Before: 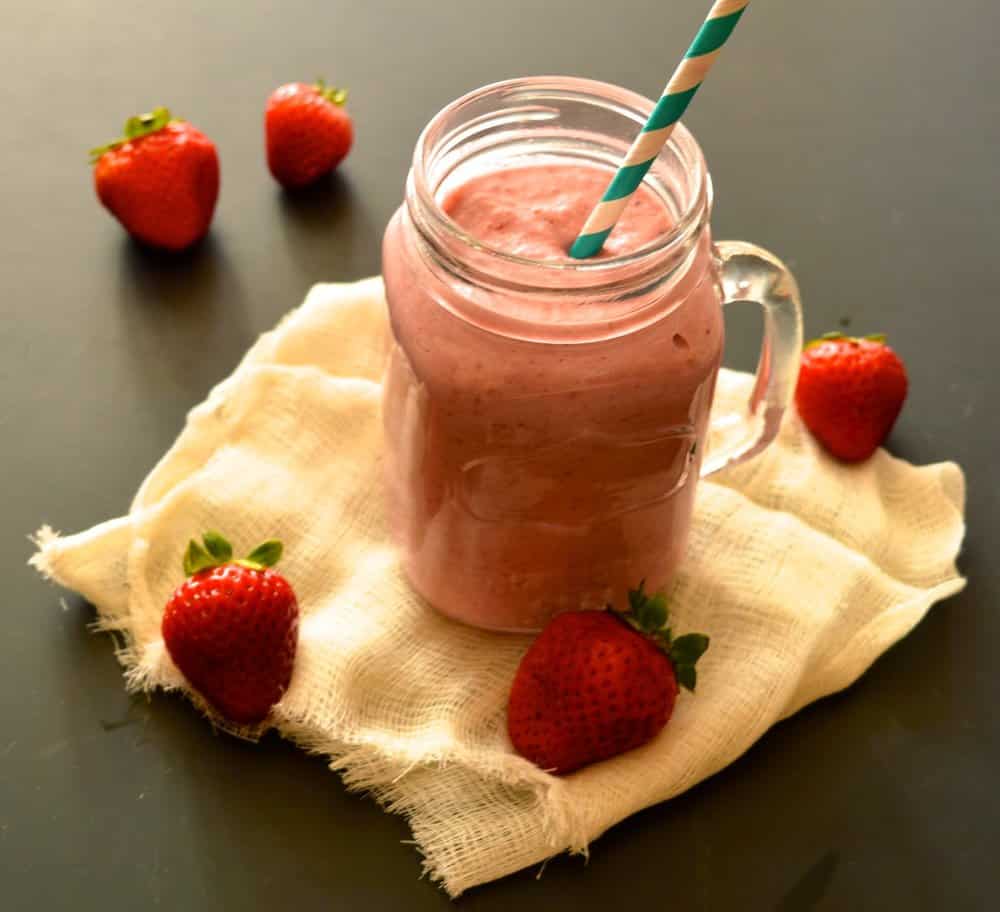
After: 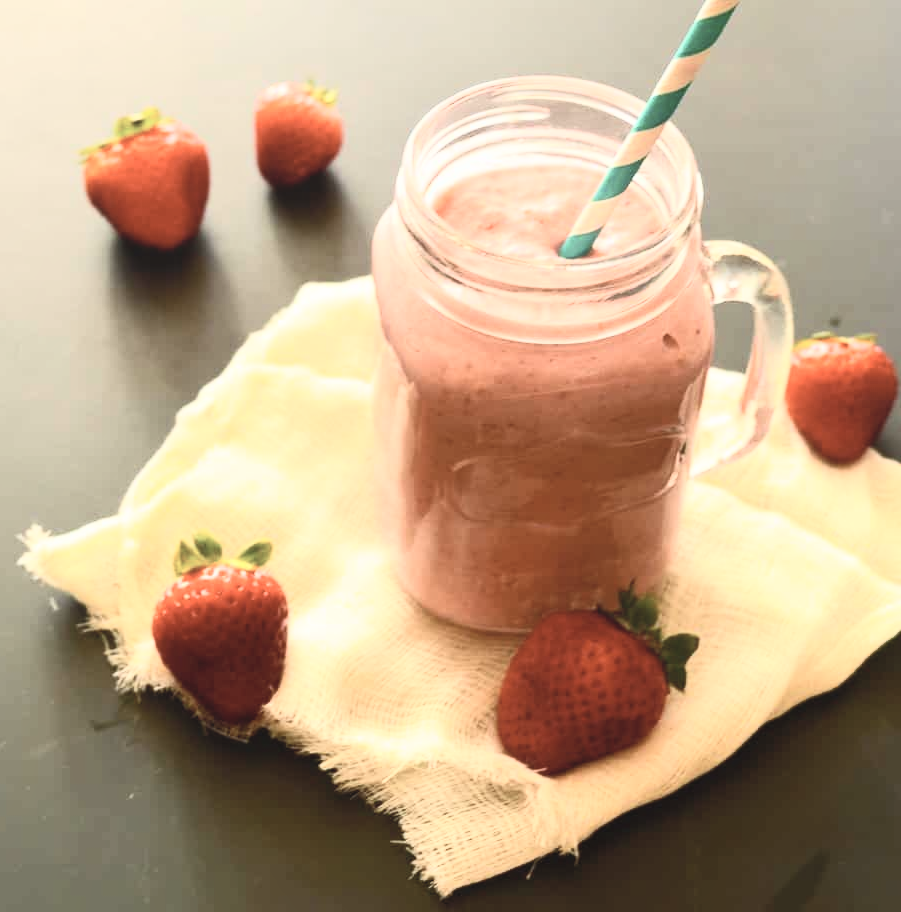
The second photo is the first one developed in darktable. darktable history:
contrast brightness saturation: contrast 0.43, brightness 0.56, saturation -0.19
crop and rotate: left 1.088%, right 8.807%
contrast equalizer: octaves 7, y [[0.6 ×6], [0.55 ×6], [0 ×6], [0 ×6], [0 ×6]], mix -0.3
